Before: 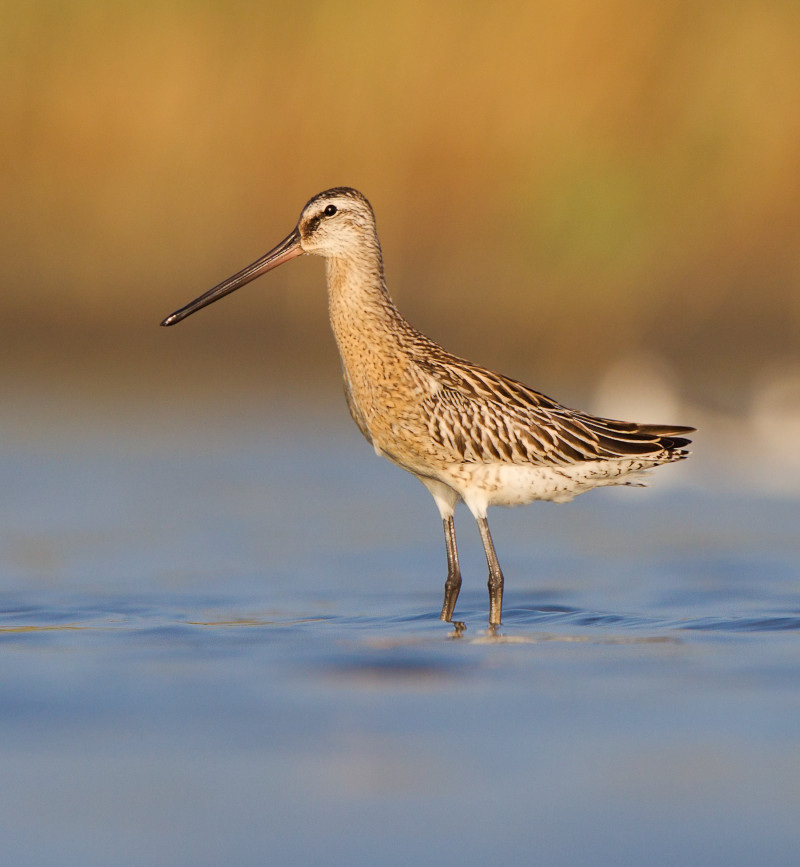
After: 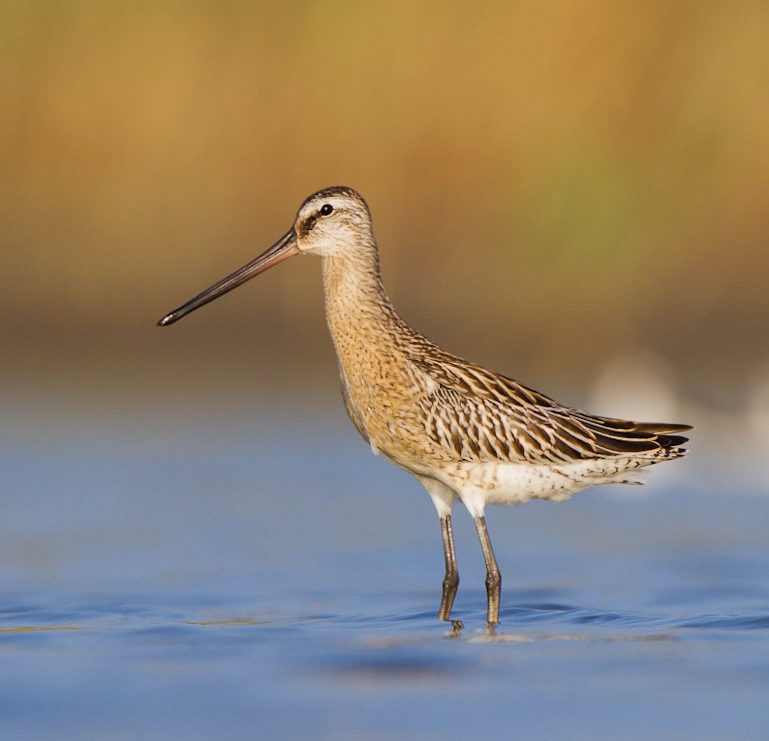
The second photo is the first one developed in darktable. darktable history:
crop and rotate: angle 0.2°, left 0.275%, right 3.127%, bottom 14.18%
white balance: red 0.954, blue 1.079
